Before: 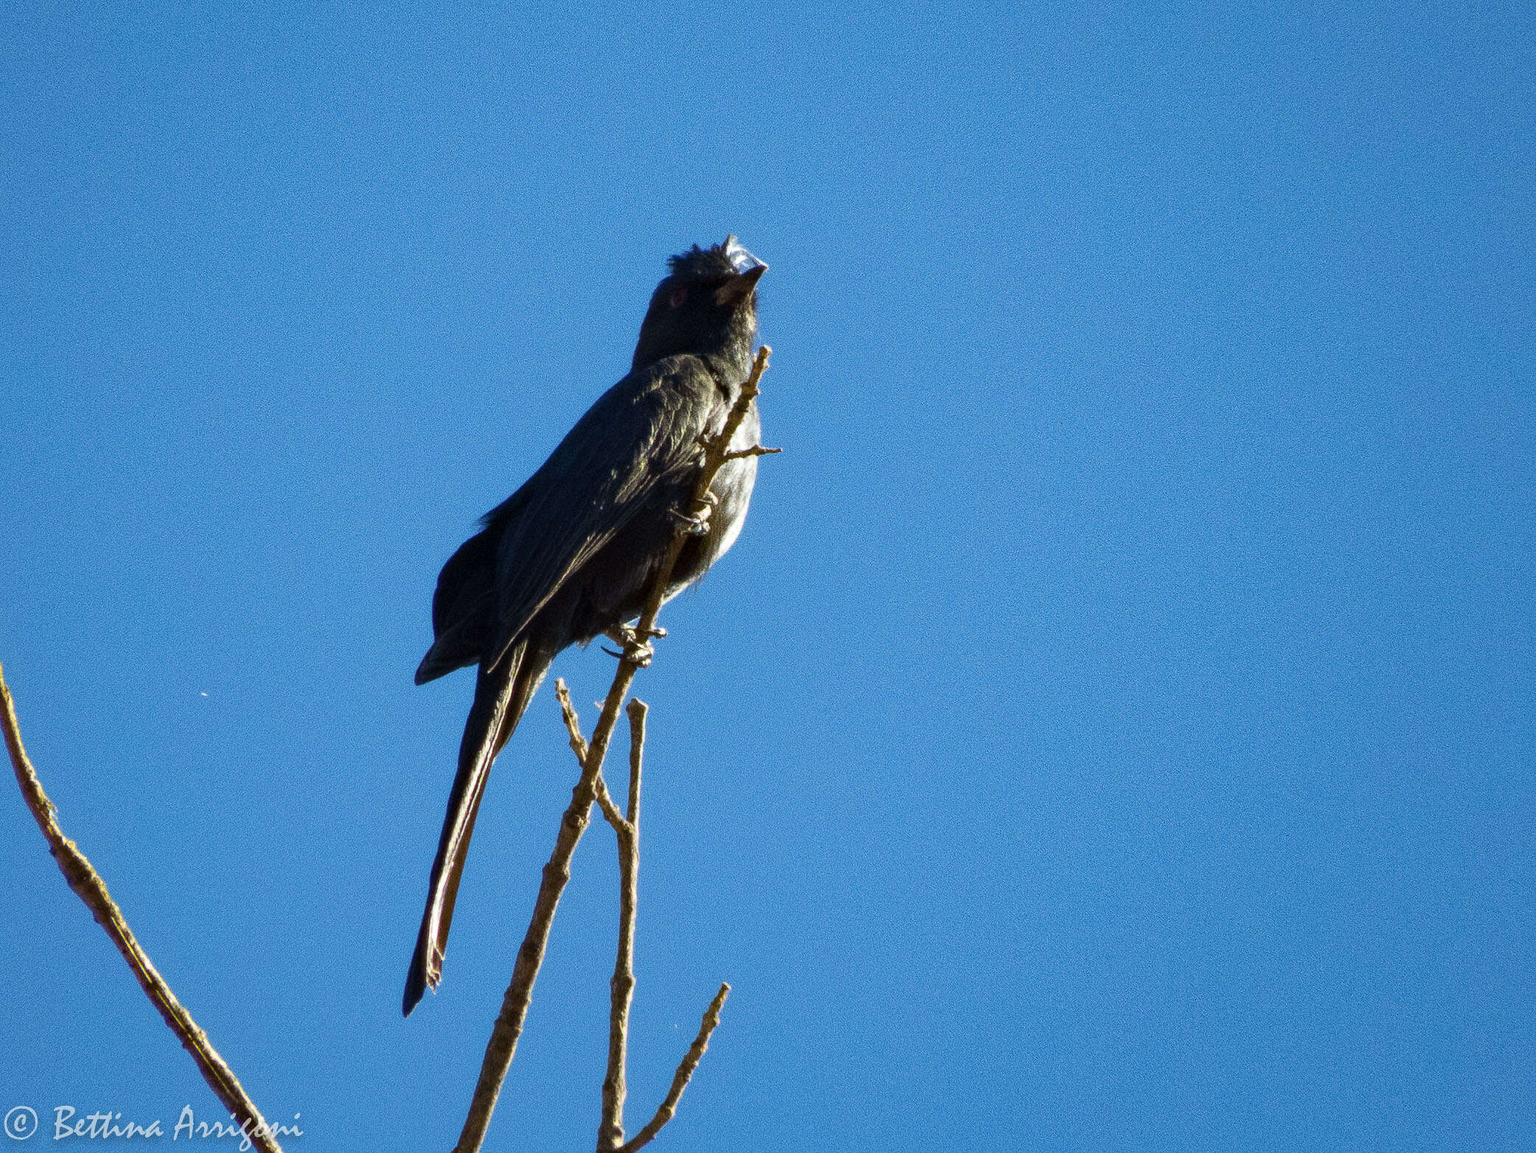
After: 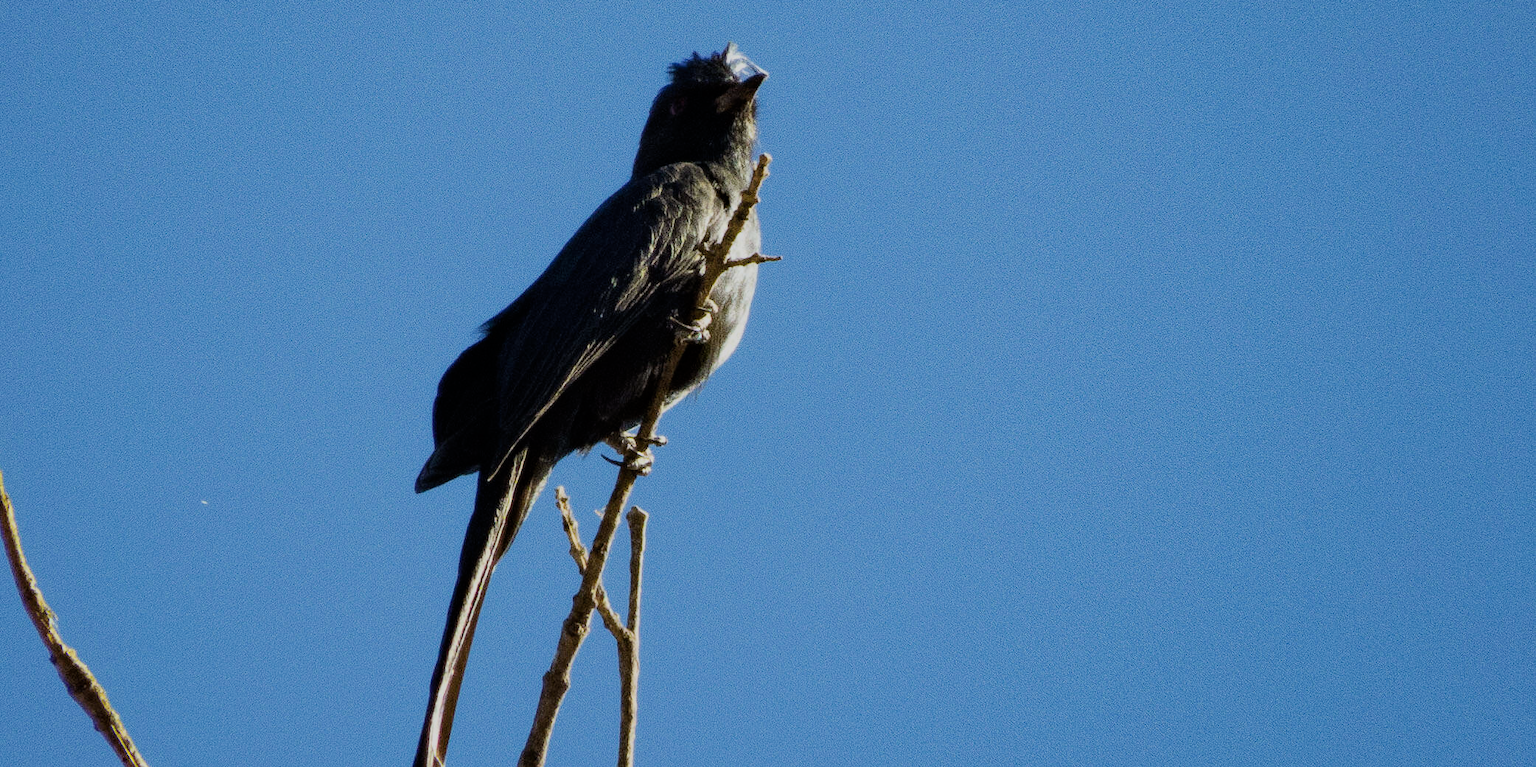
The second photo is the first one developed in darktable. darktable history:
crop: top 16.727%, bottom 16.727%
filmic rgb: black relative exposure -7.65 EV, white relative exposure 4.56 EV, hardness 3.61
